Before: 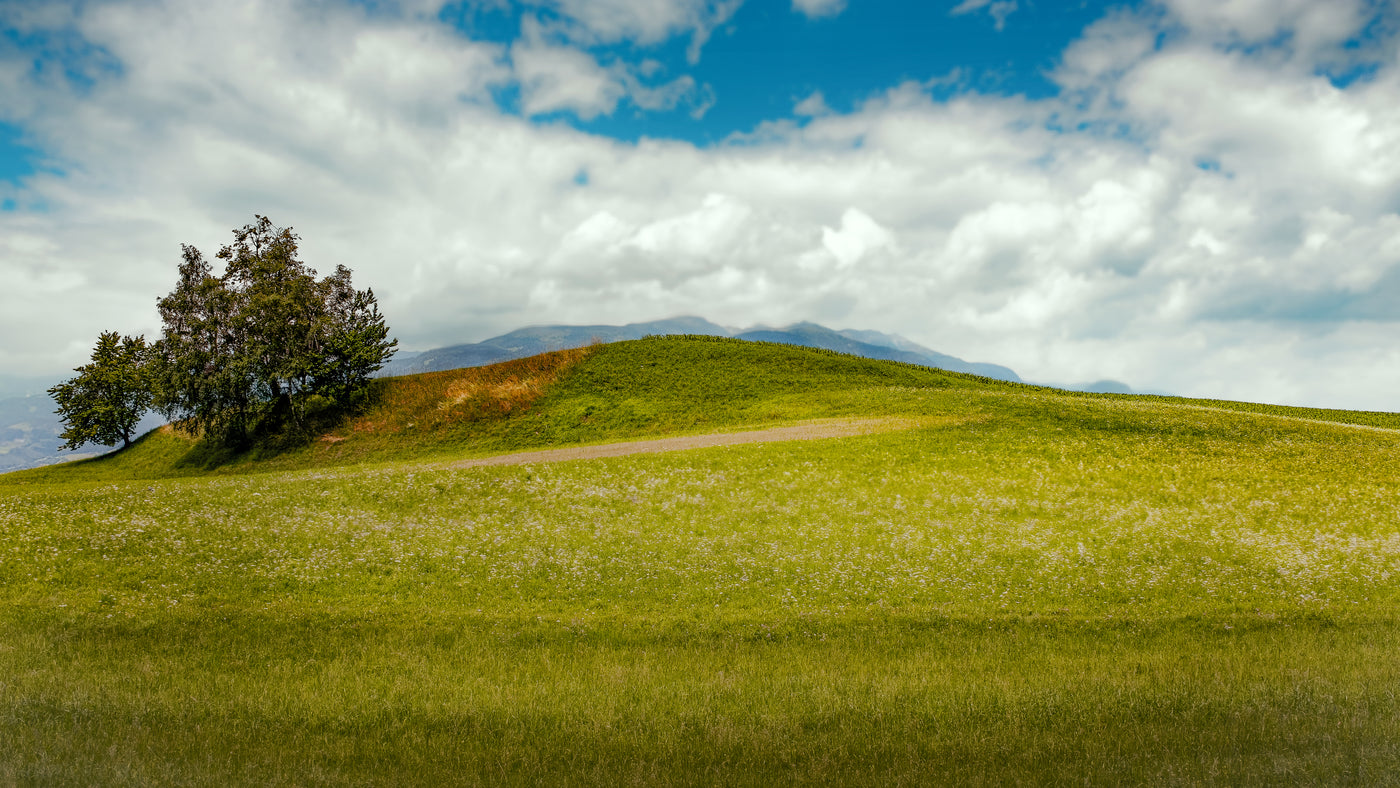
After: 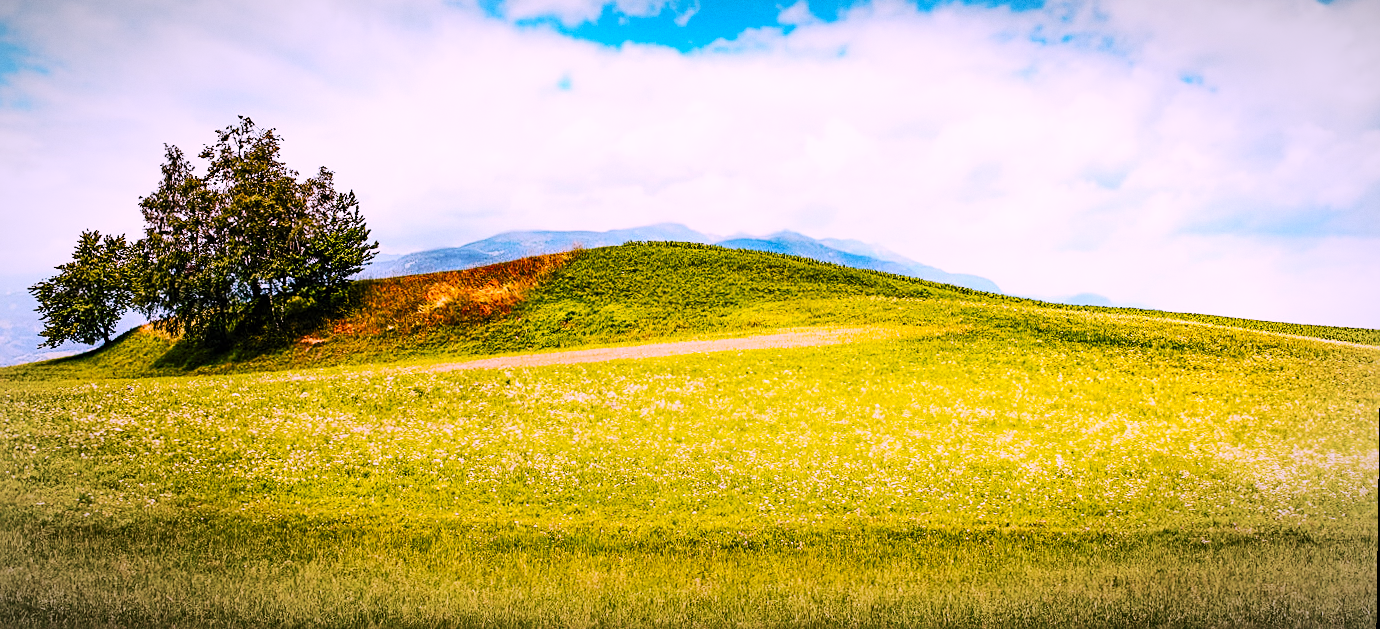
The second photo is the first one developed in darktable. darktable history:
crop and rotate: left 1.814%, top 12.818%, right 0.25%, bottom 9.225%
contrast brightness saturation: contrast 0.23, brightness 0.1, saturation 0.29
grain: coarseness 0.09 ISO, strength 16.61%
color correction: highlights a* 15.46, highlights b* -20.56
sharpen: on, module defaults
base curve: curves: ch0 [(0, 0) (0.036, 0.025) (0.121, 0.166) (0.206, 0.329) (0.605, 0.79) (1, 1)], preserve colors none
vignetting: fall-off radius 70%, automatic ratio true
rotate and perspective: rotation 0.8°, automatic cropping off
